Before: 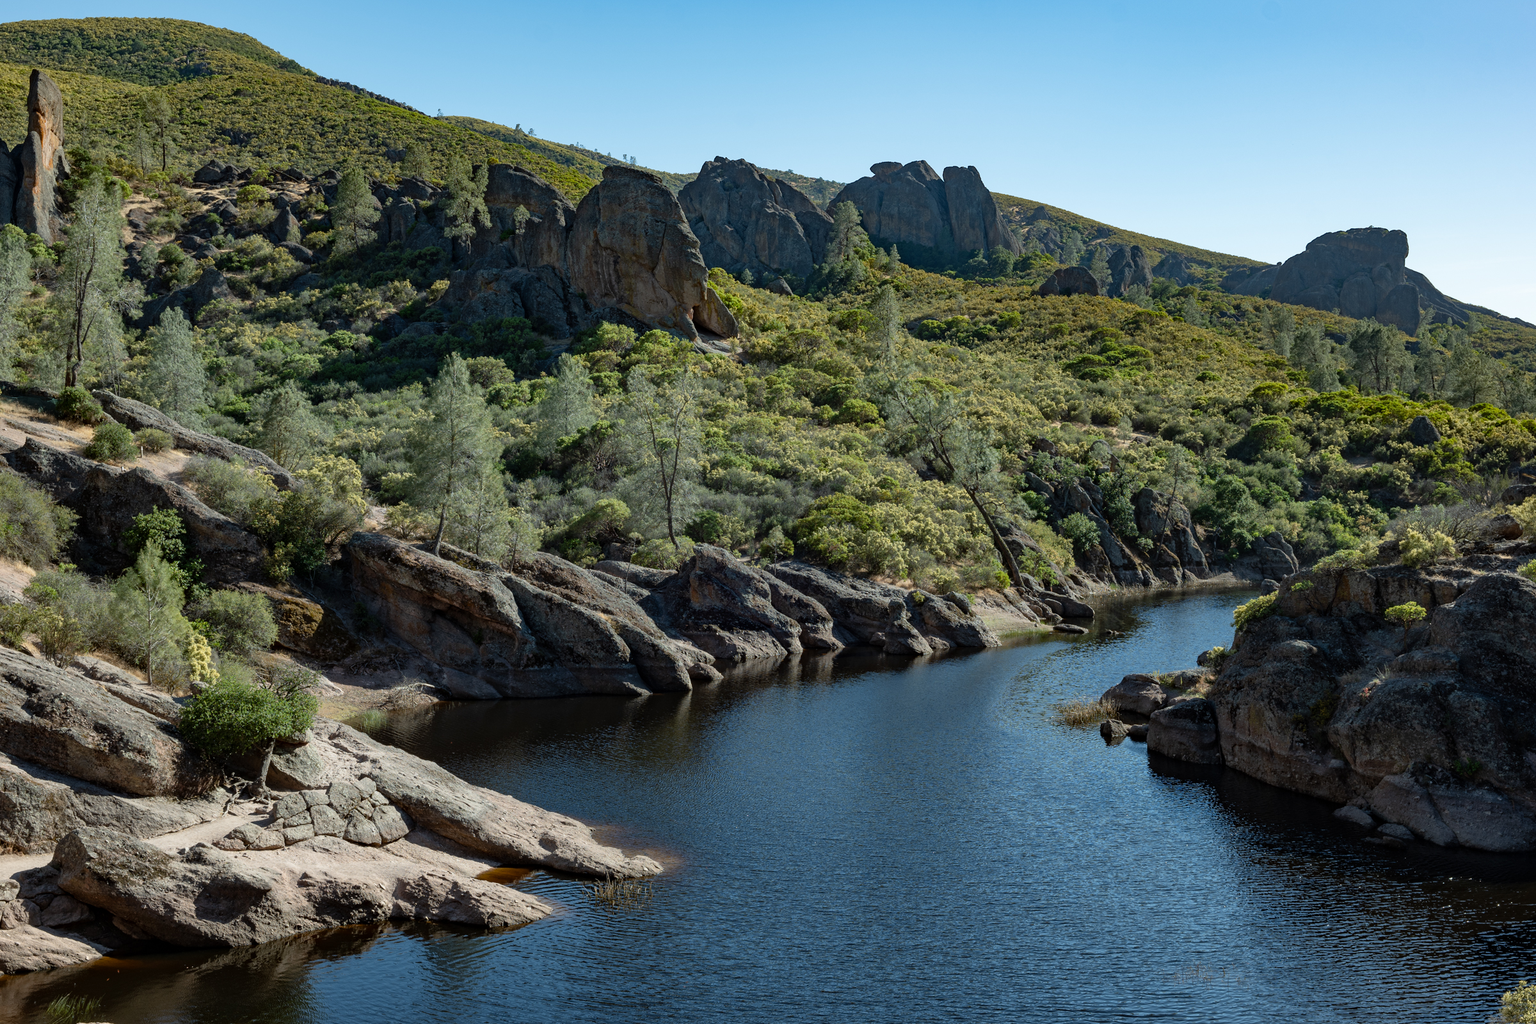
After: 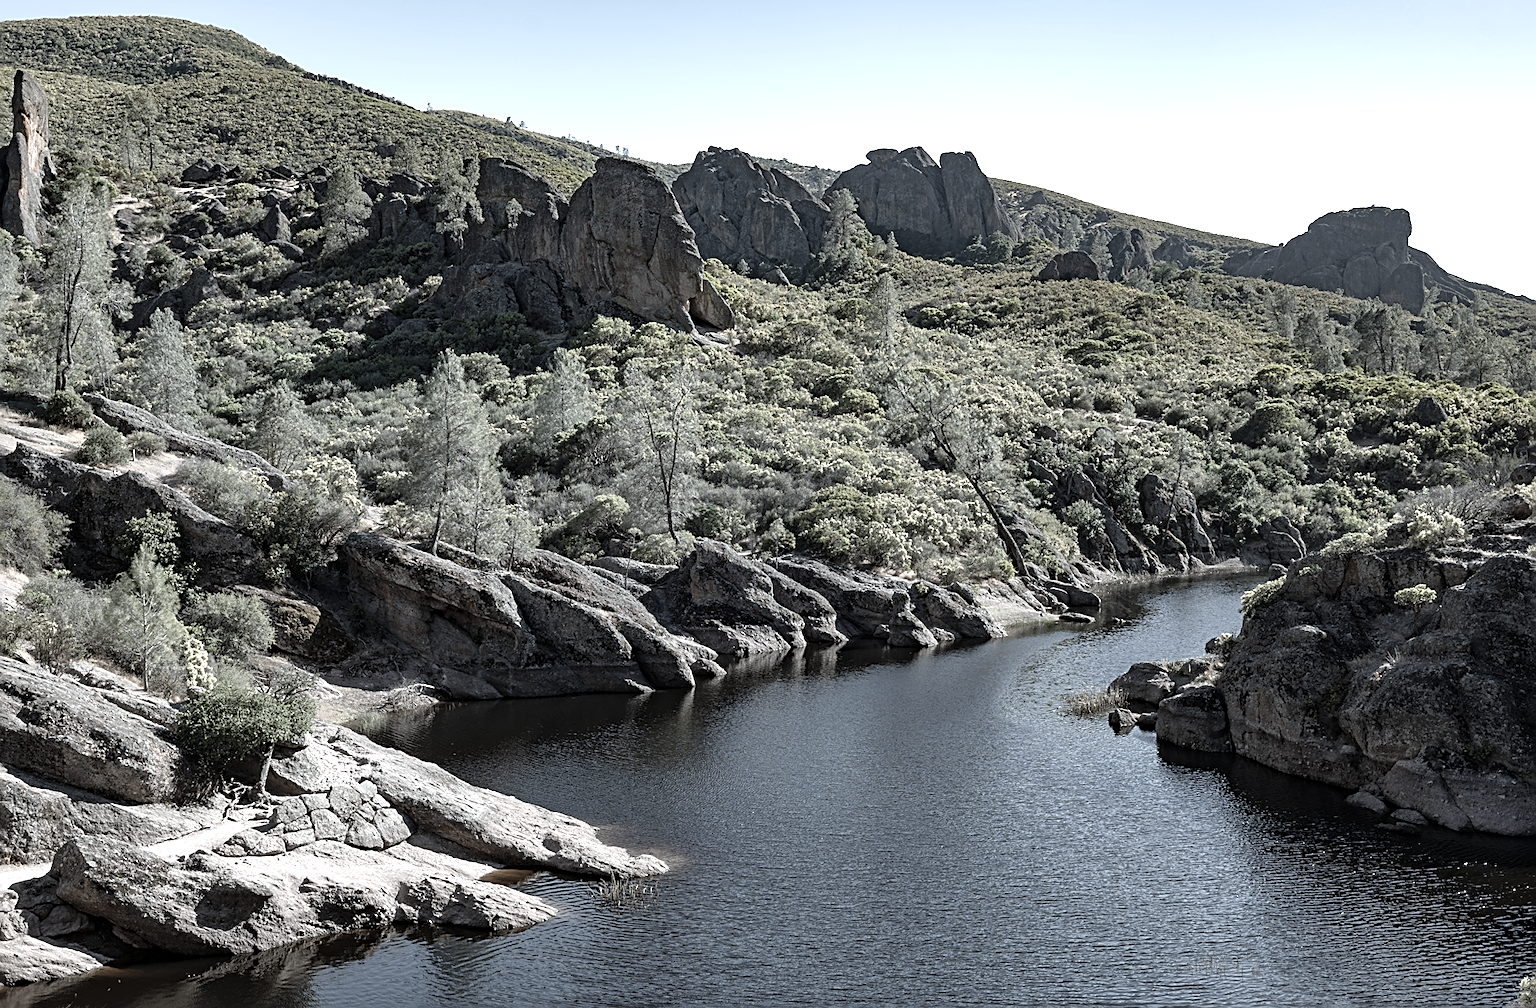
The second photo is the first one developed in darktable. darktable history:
sharpen: radius 2.584, amount 0.688
color correction: saturation 0.3
exposure: exposure 0.766 EV, compensate highlight preservation false
color calibration: illuminant as shot in camera, x 0.358, y 0.373, temperature 4628.91 K
rotate and perspective: rotation -1°, crop left 0.011, crop right 0.989, crop top 0.025, crop bottom 0.975
